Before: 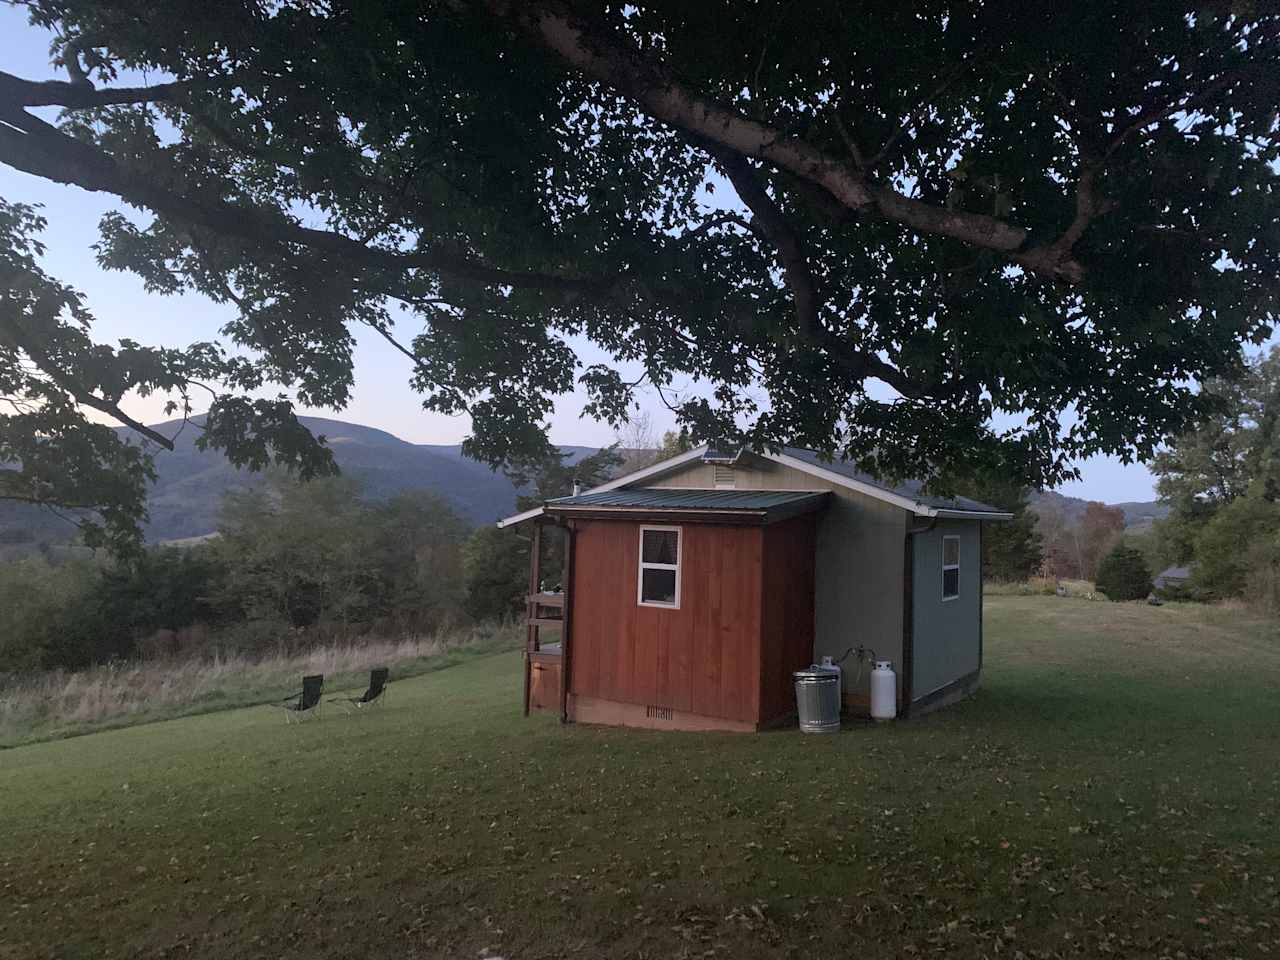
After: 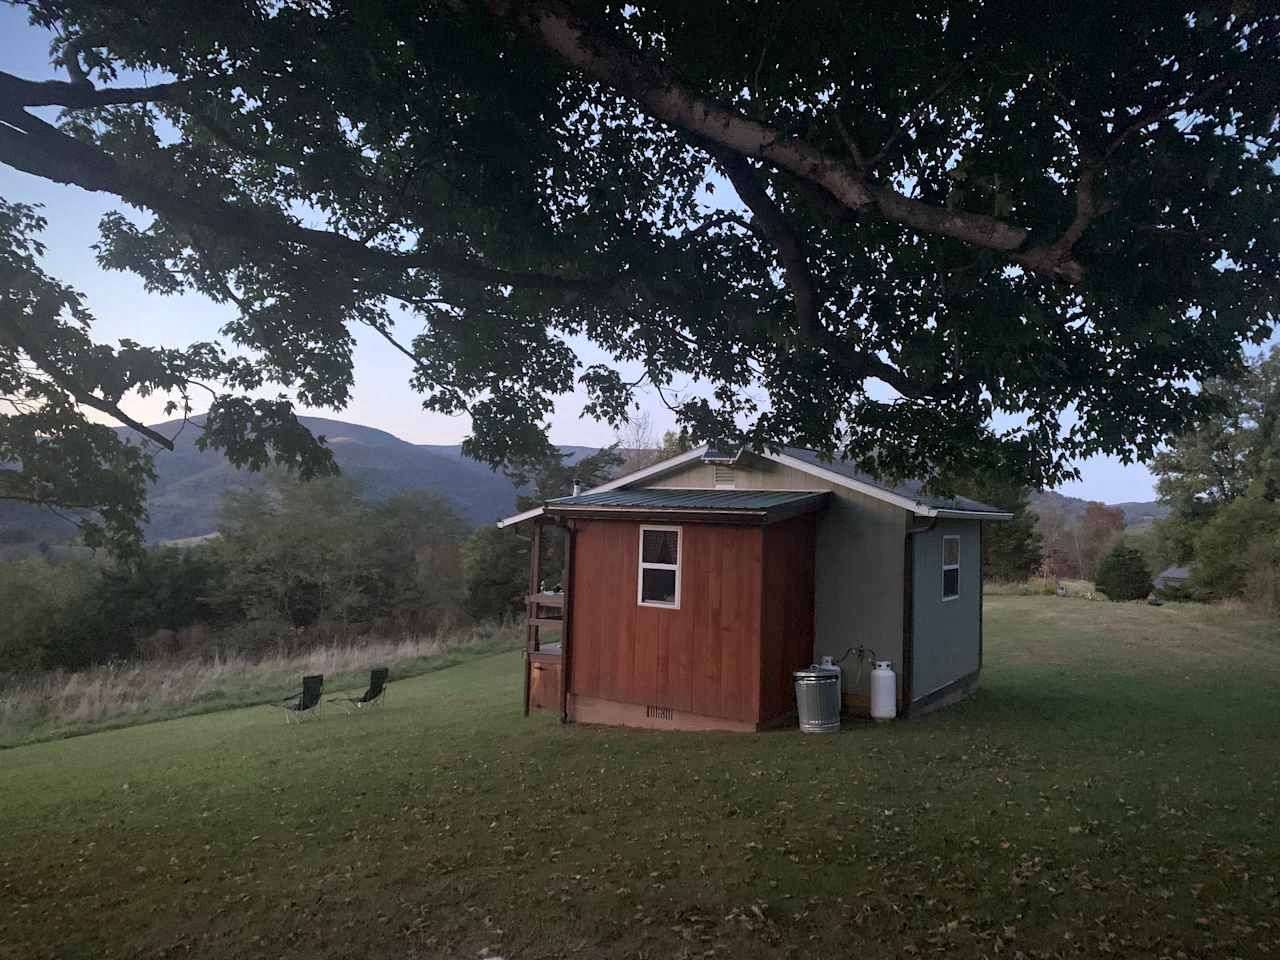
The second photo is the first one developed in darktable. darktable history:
vignetting: saturation 0.377, unbound false
tone equalizer: smoothing diameter 24.81%, edges refinement/feathering 11.96, preserve details guided filter
contrast equalizer: octaves 7, y [[0.509, 0.517, 0.523, 0.523, 0.517, 0.509], [0.5 ×6], [0.5 ×6], [0 ×6], [0 ×6]]
